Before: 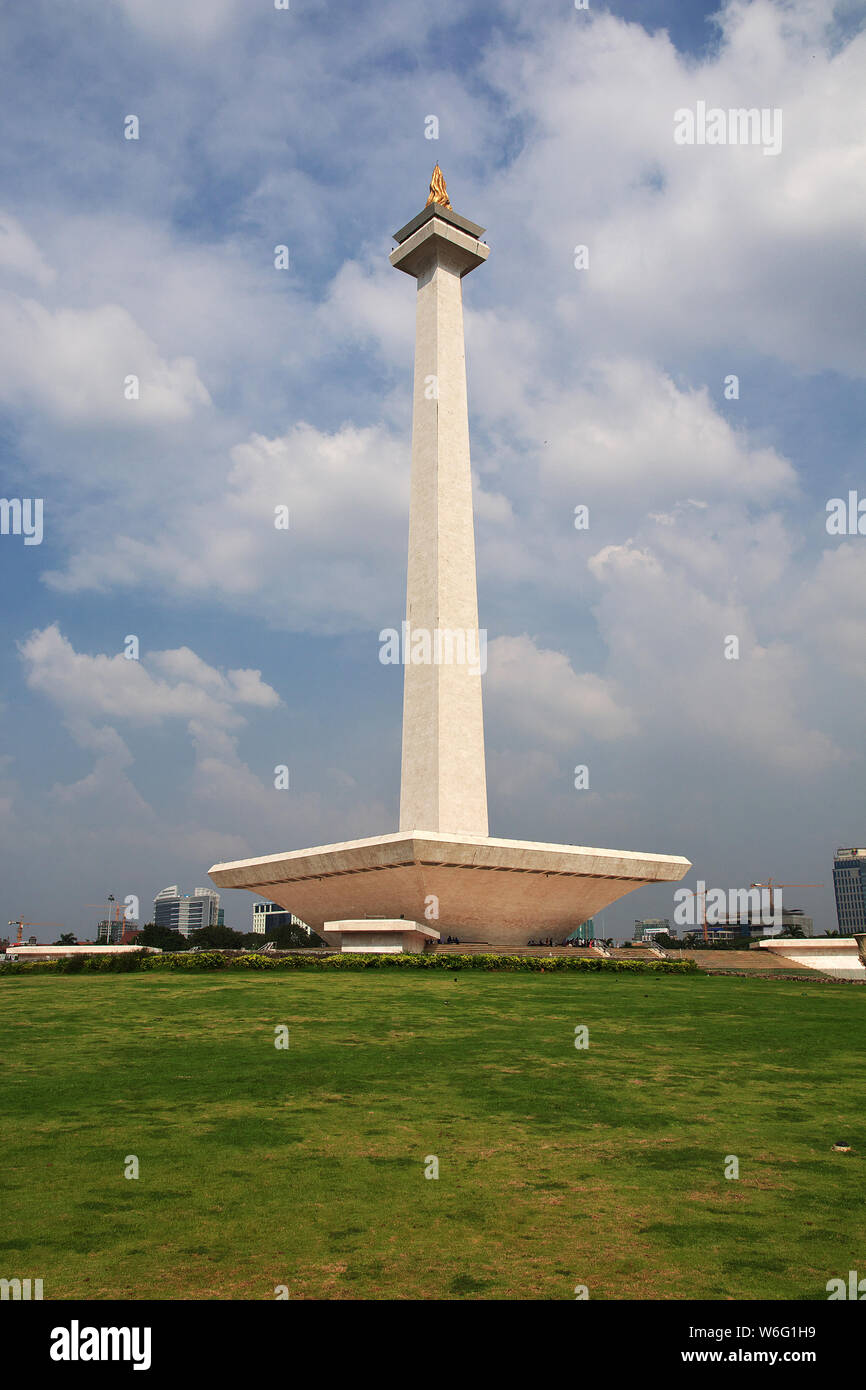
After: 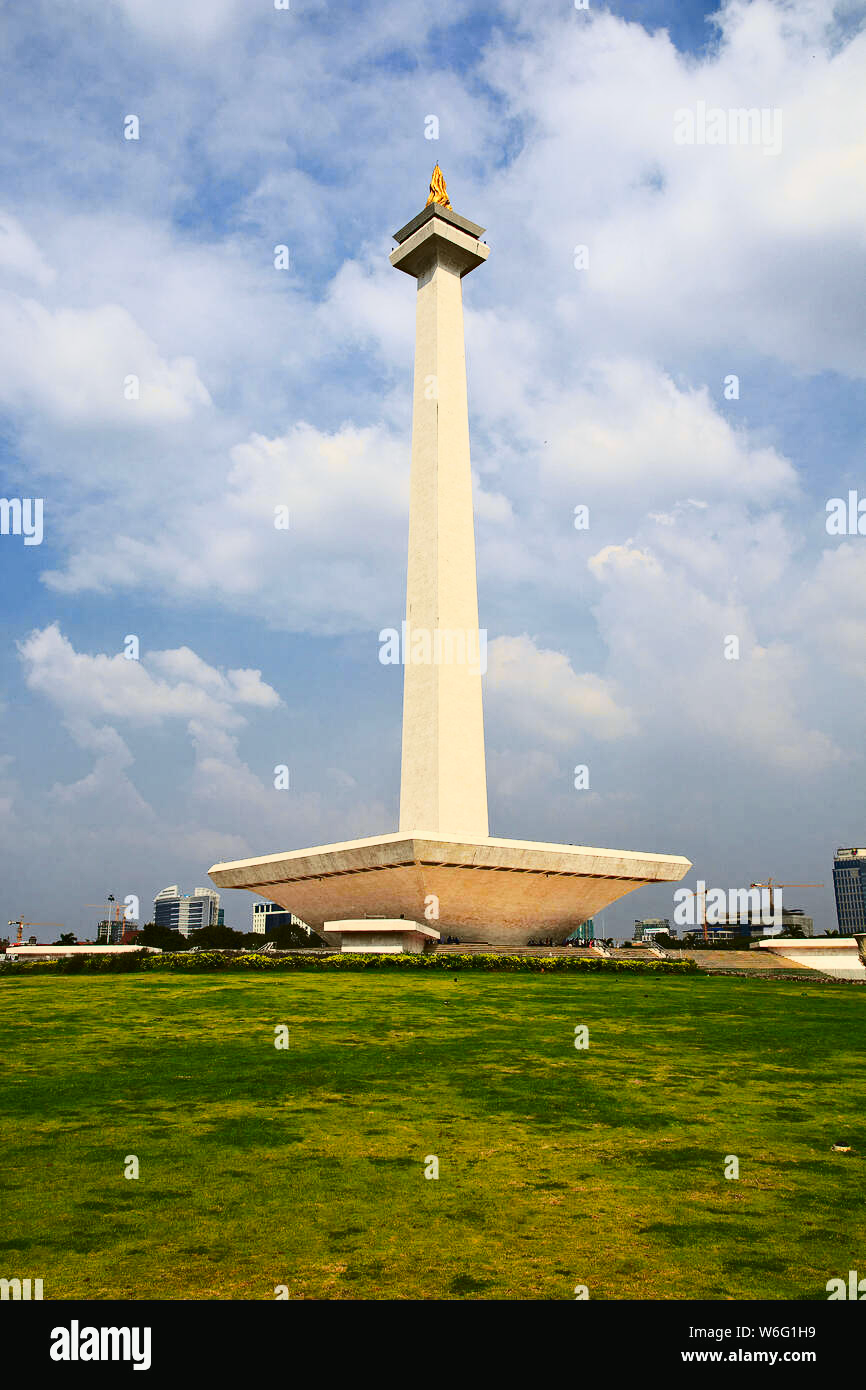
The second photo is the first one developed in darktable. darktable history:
color correction: highlights b* -0.049, saturation 0.978
haze removal: adaptive false
tone curve: curves: ch0 [(0.003, 0.023) (0.071, 0.052) (0.249, 0.201) (0.466, 0.557) (0.625, 0.761) (0.783, 0.9) (0.994, 0.968)]; ch1 [(0, 0) (0.262, 0.227) (0.417, 0.386) (0.469, 0.467) (0.502, 0.498) (0.531, 0.521) (0.576, 0.586) (0.612, 0.634) (0.634, 0.68) (0.686, 0.728) (0.994, 0.987)]; ch2 [(0, 0) (0.262, 0.188) (0.385, 0.353) (0.427, 0.424) (0.495, 0.493) (0.518, 0.544) (0.55, 0.579) (0.595, 0.621) (0.644, 0.748) (1, 1)], color space Lab, independent channels, preserve colors none
